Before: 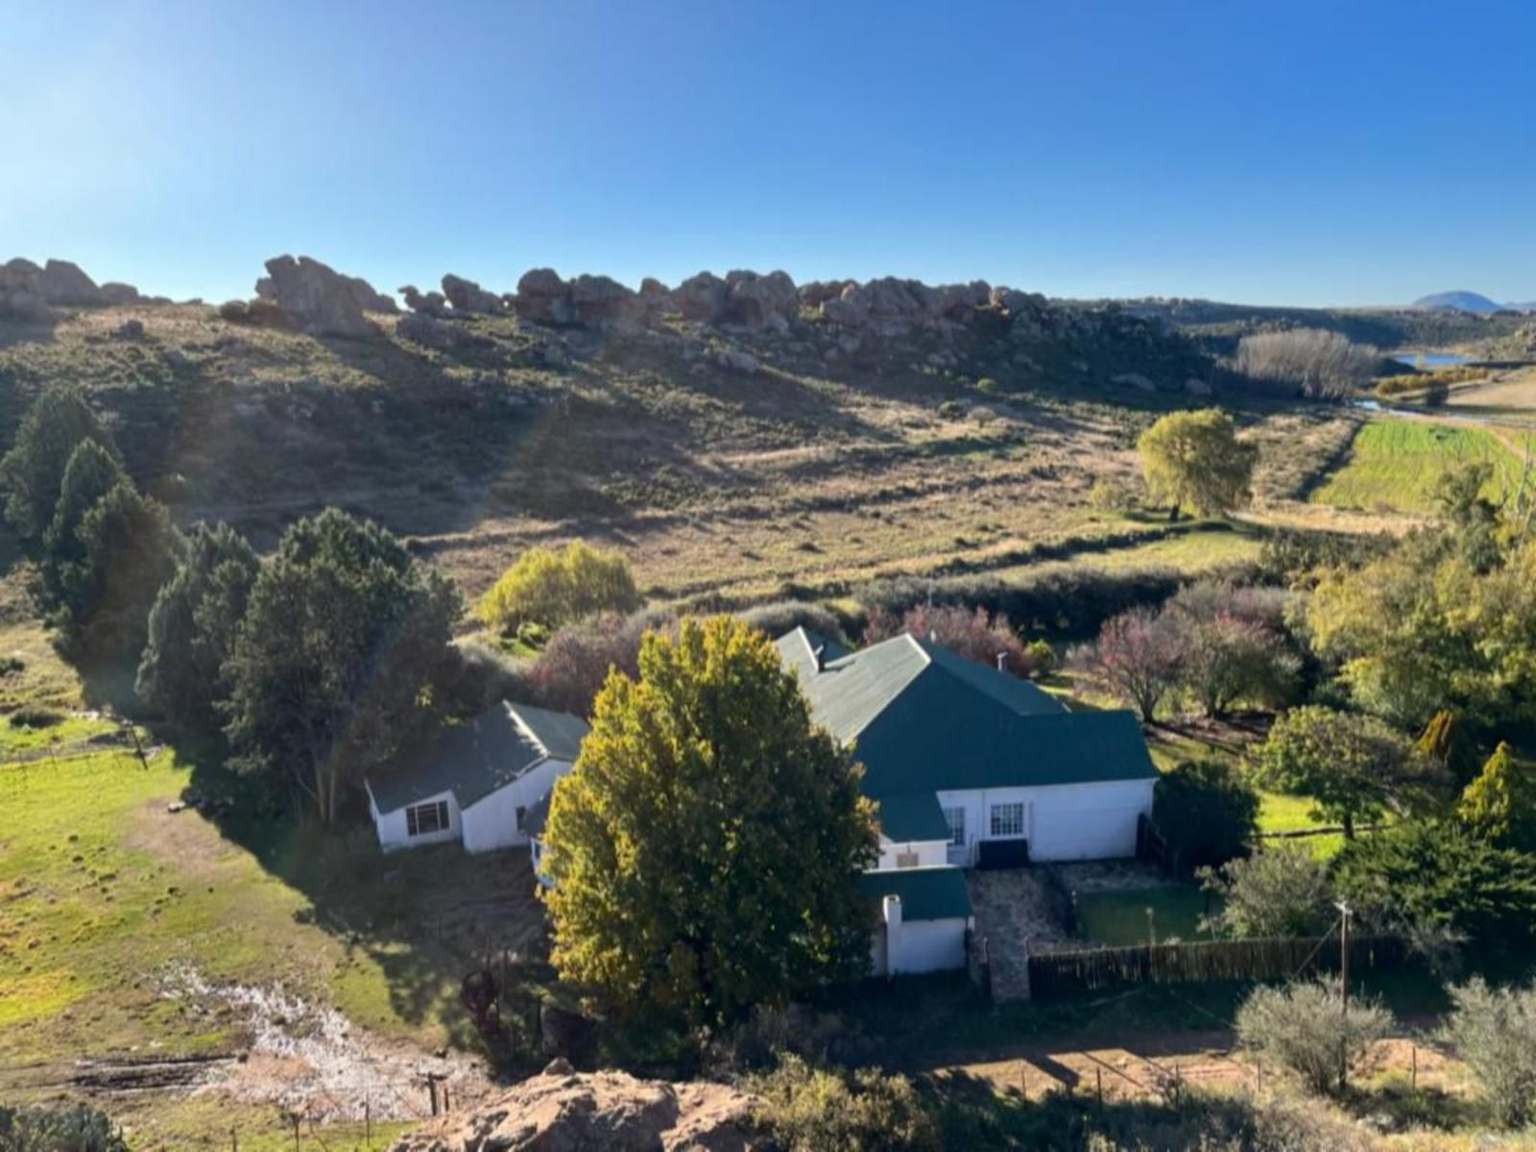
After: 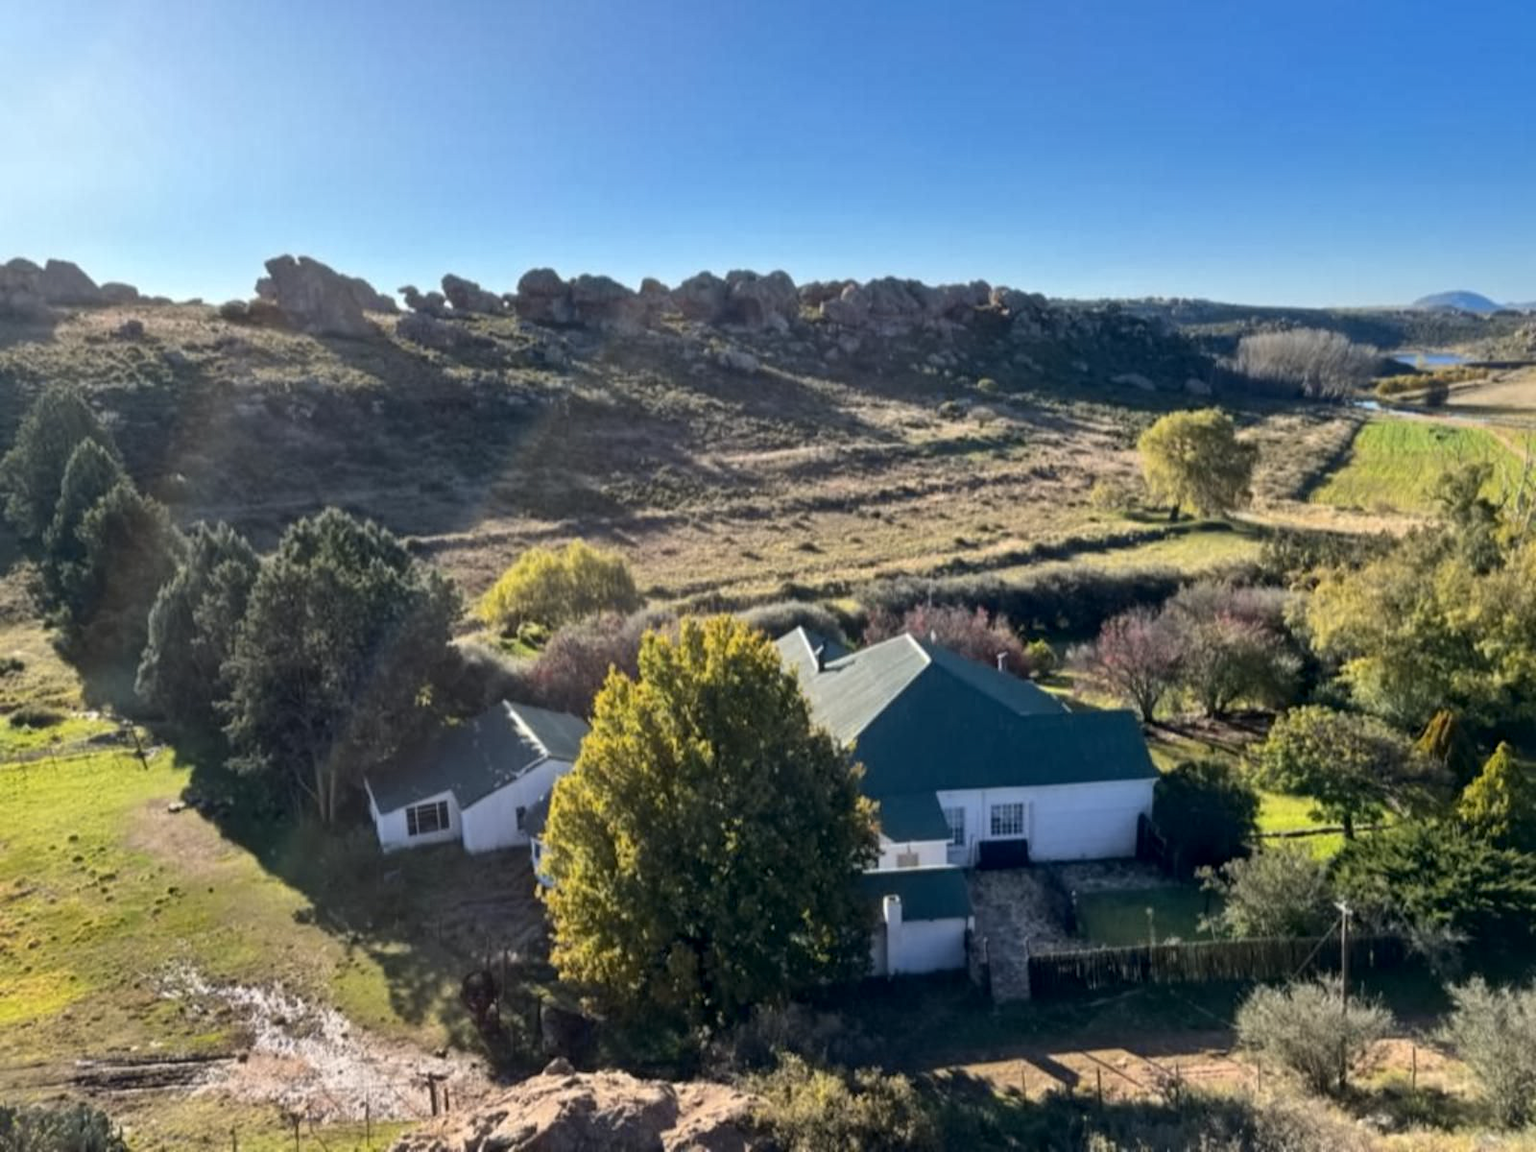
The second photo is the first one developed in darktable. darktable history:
contrast equalizer: octaves 7, y [[0.5 ×6], [0.5 ×6], [0.5 ×6], [0 ×6], [0, 0, 0, 0.581, 0.011, 0]]
local contrast: mode bilateral grid, contrast 20, coarseness 51, detail 119%, midtone range 0.2
